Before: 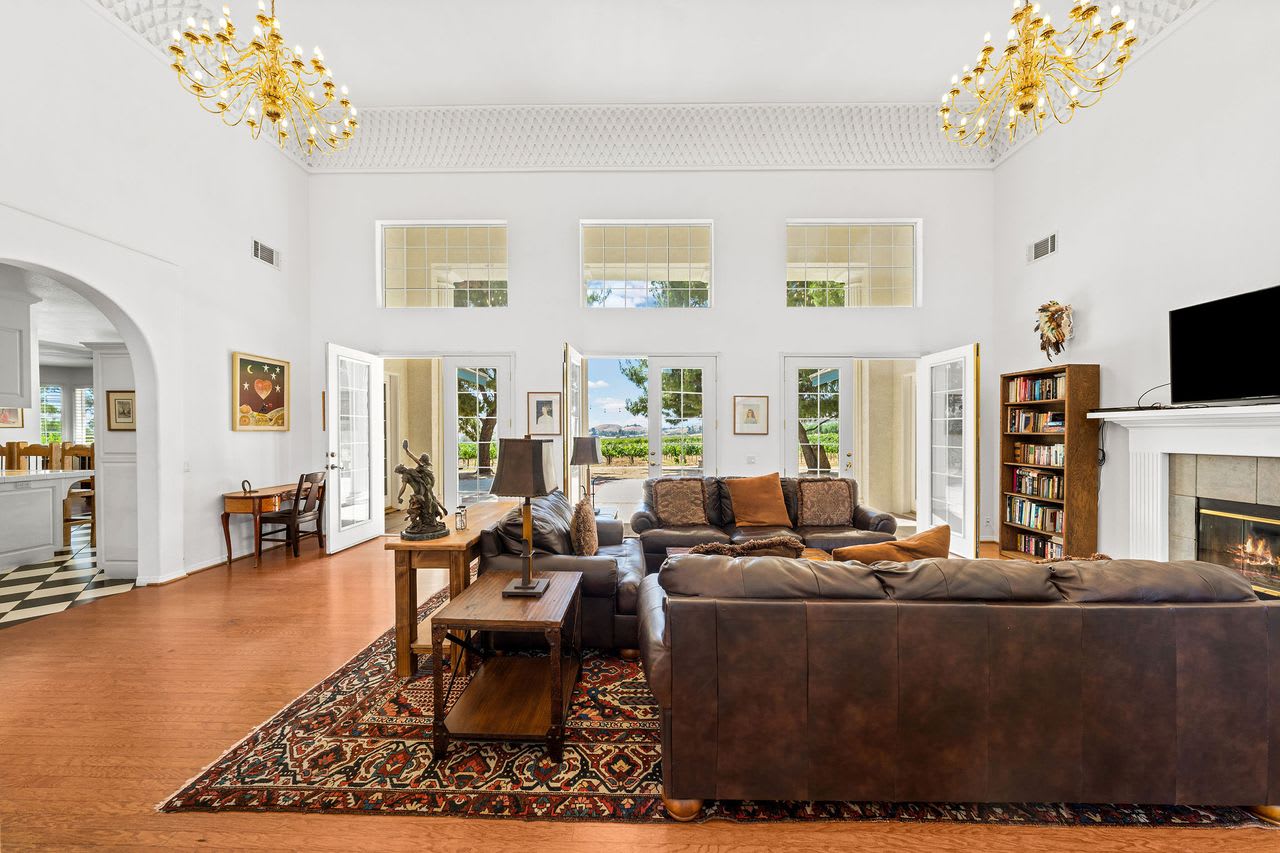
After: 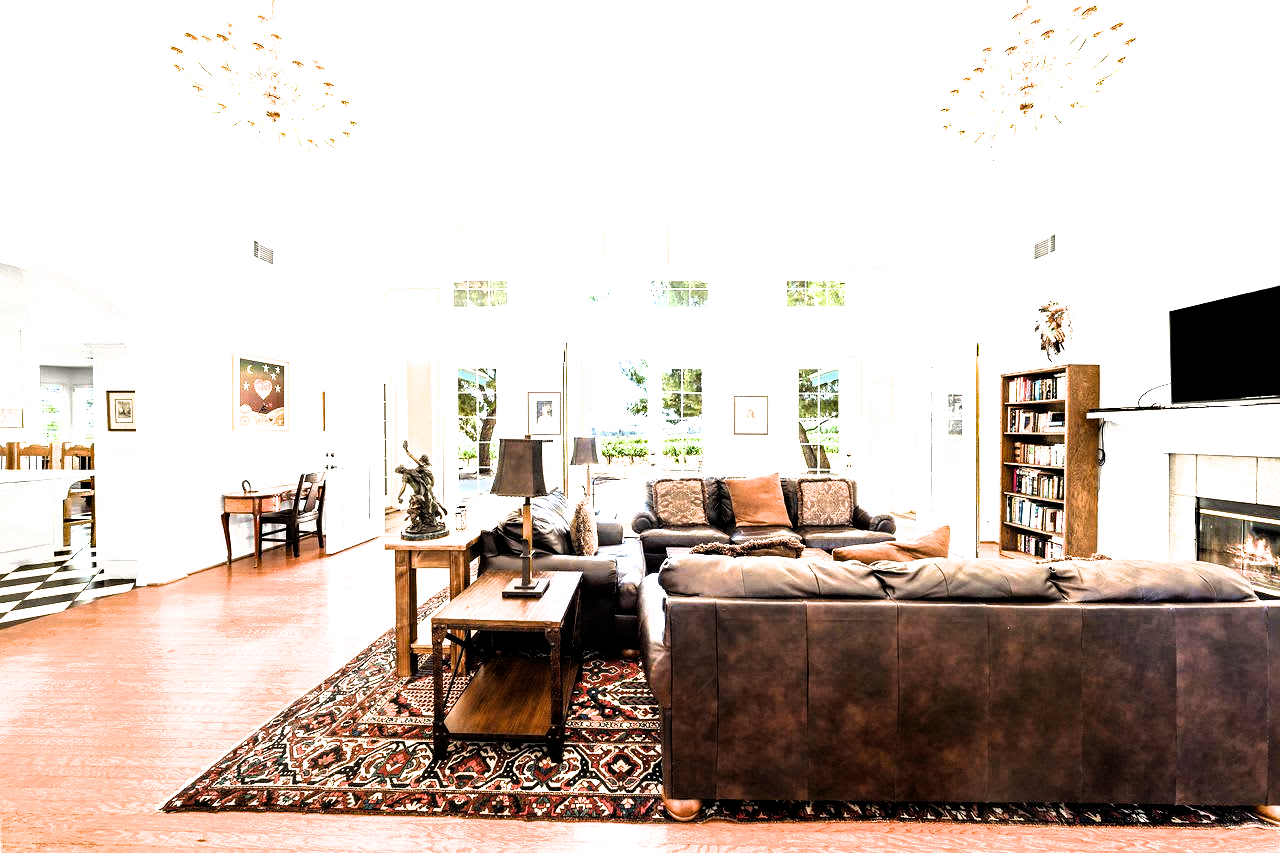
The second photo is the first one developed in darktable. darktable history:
exposure: black level correction 0, exposure 1.292 EV, compensate highlight preservation false
haze removal: compatibility mode true, adaptive false
filmic rgb: black relative exposure -8.22 EV, white relative exposure 2.22 EV, threshold 2.95 EV, hardness 7.07, latitude 86.41%, contrast 1.702, highlights saturation mix -3.79%, shadows ↔ highlights balance -3.06%, iterations of high-quality reconstruction 0, enable highlight reconstruction true
